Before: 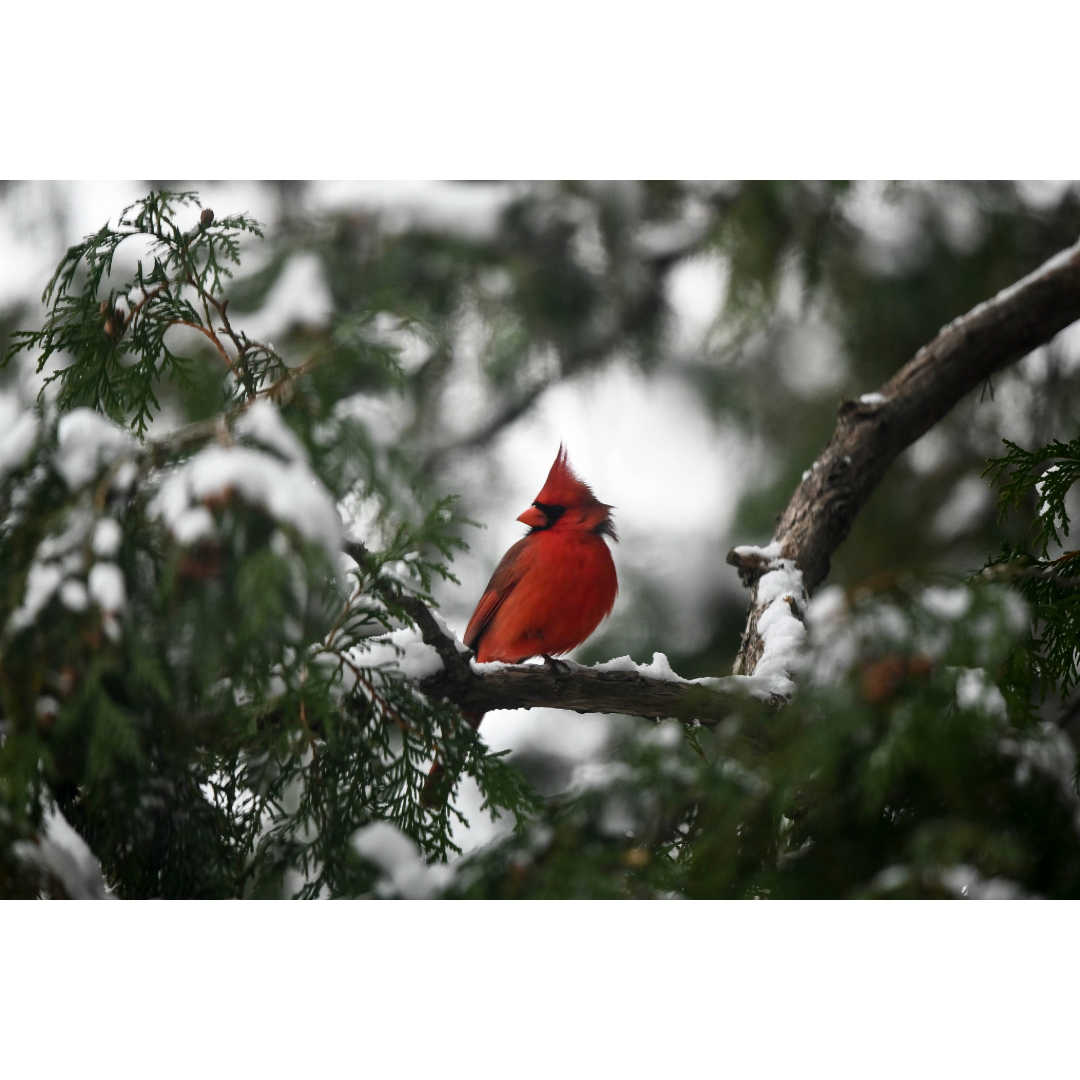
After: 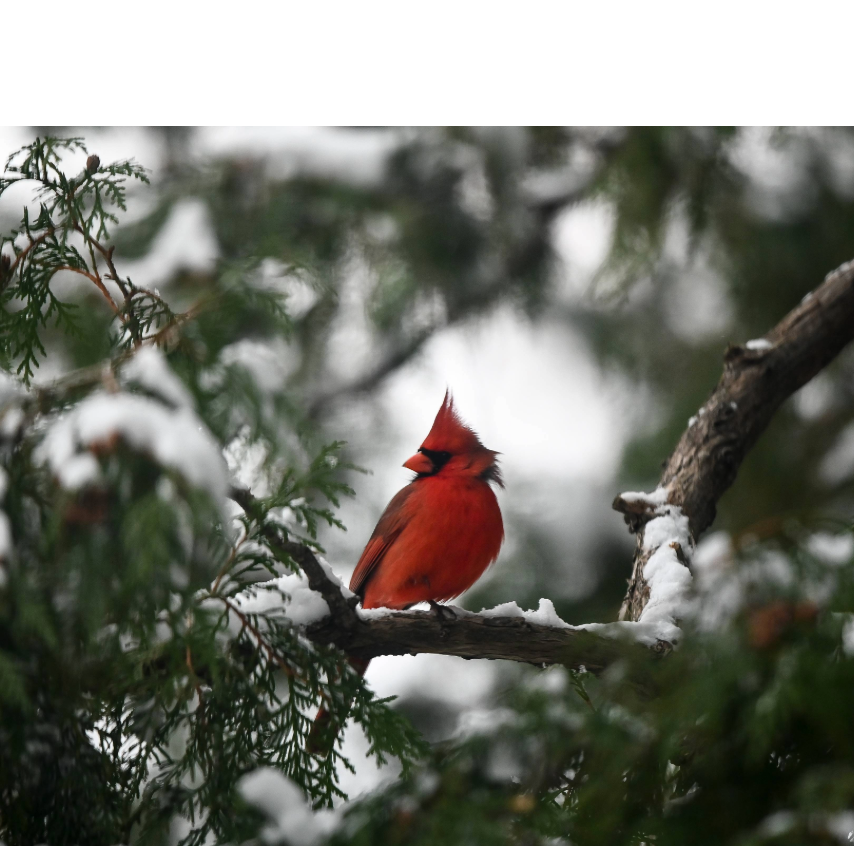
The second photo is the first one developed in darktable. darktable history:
crop and rotate: left 10.601%, top 5.008%, right 10.318%, bottom 16.06%
